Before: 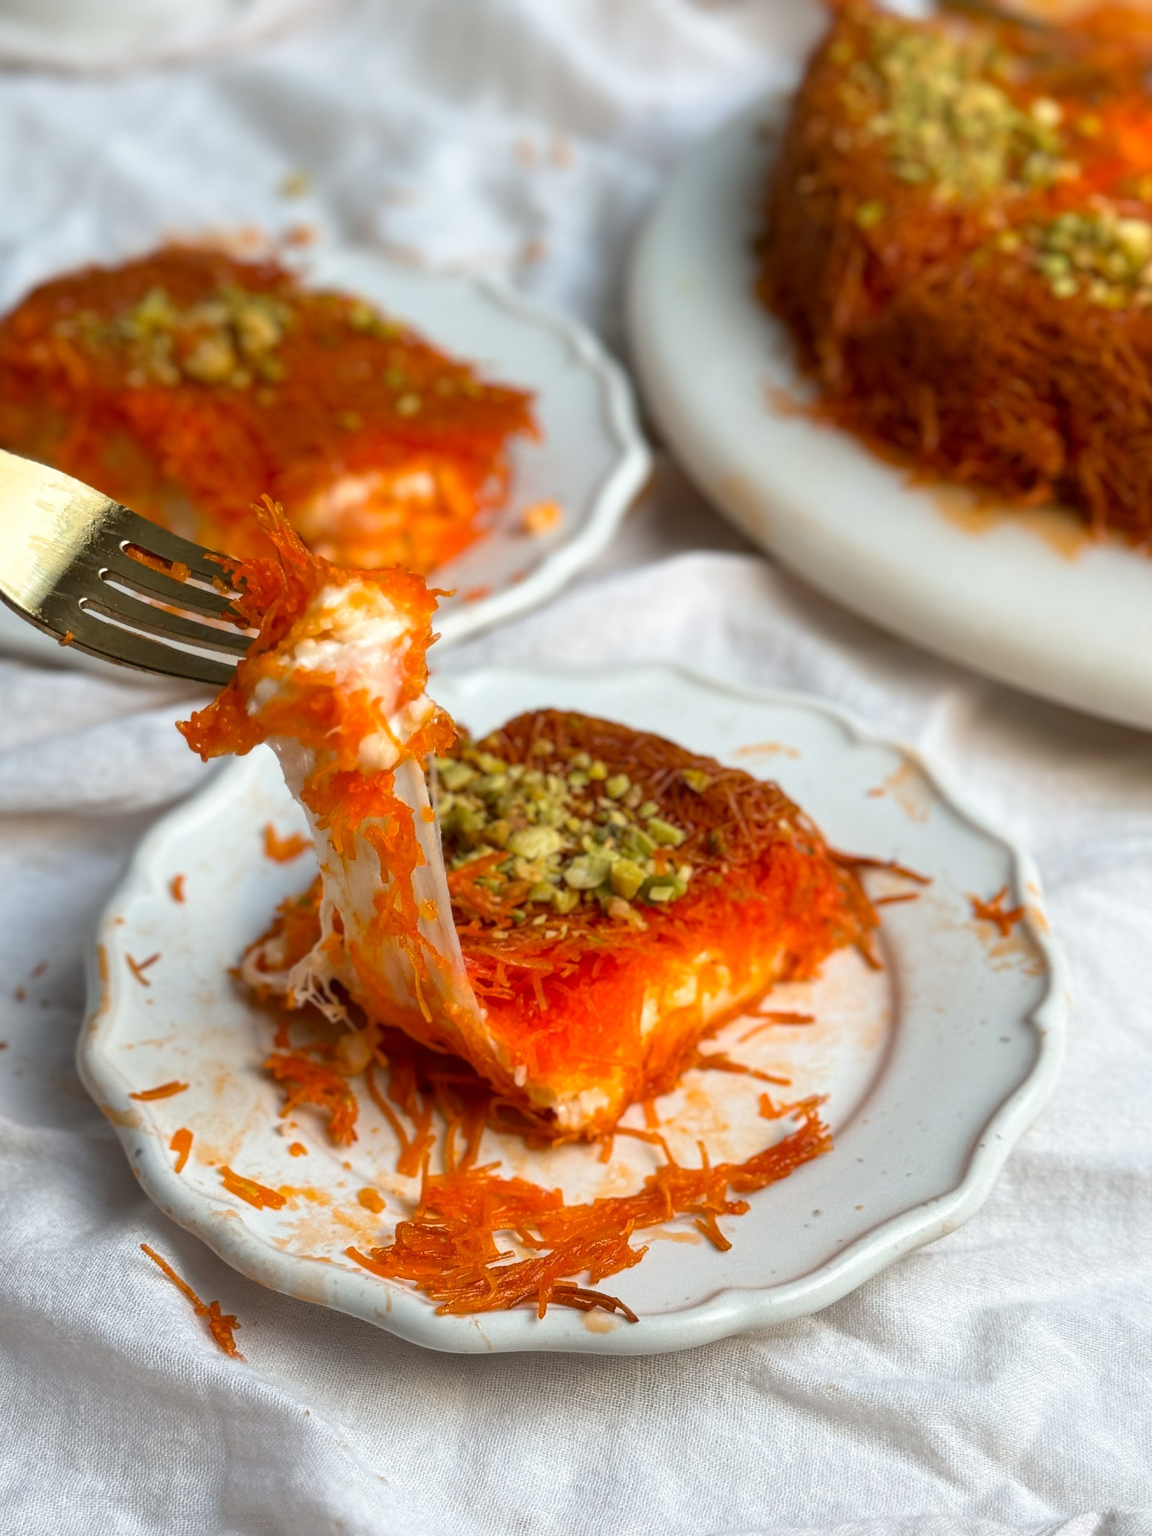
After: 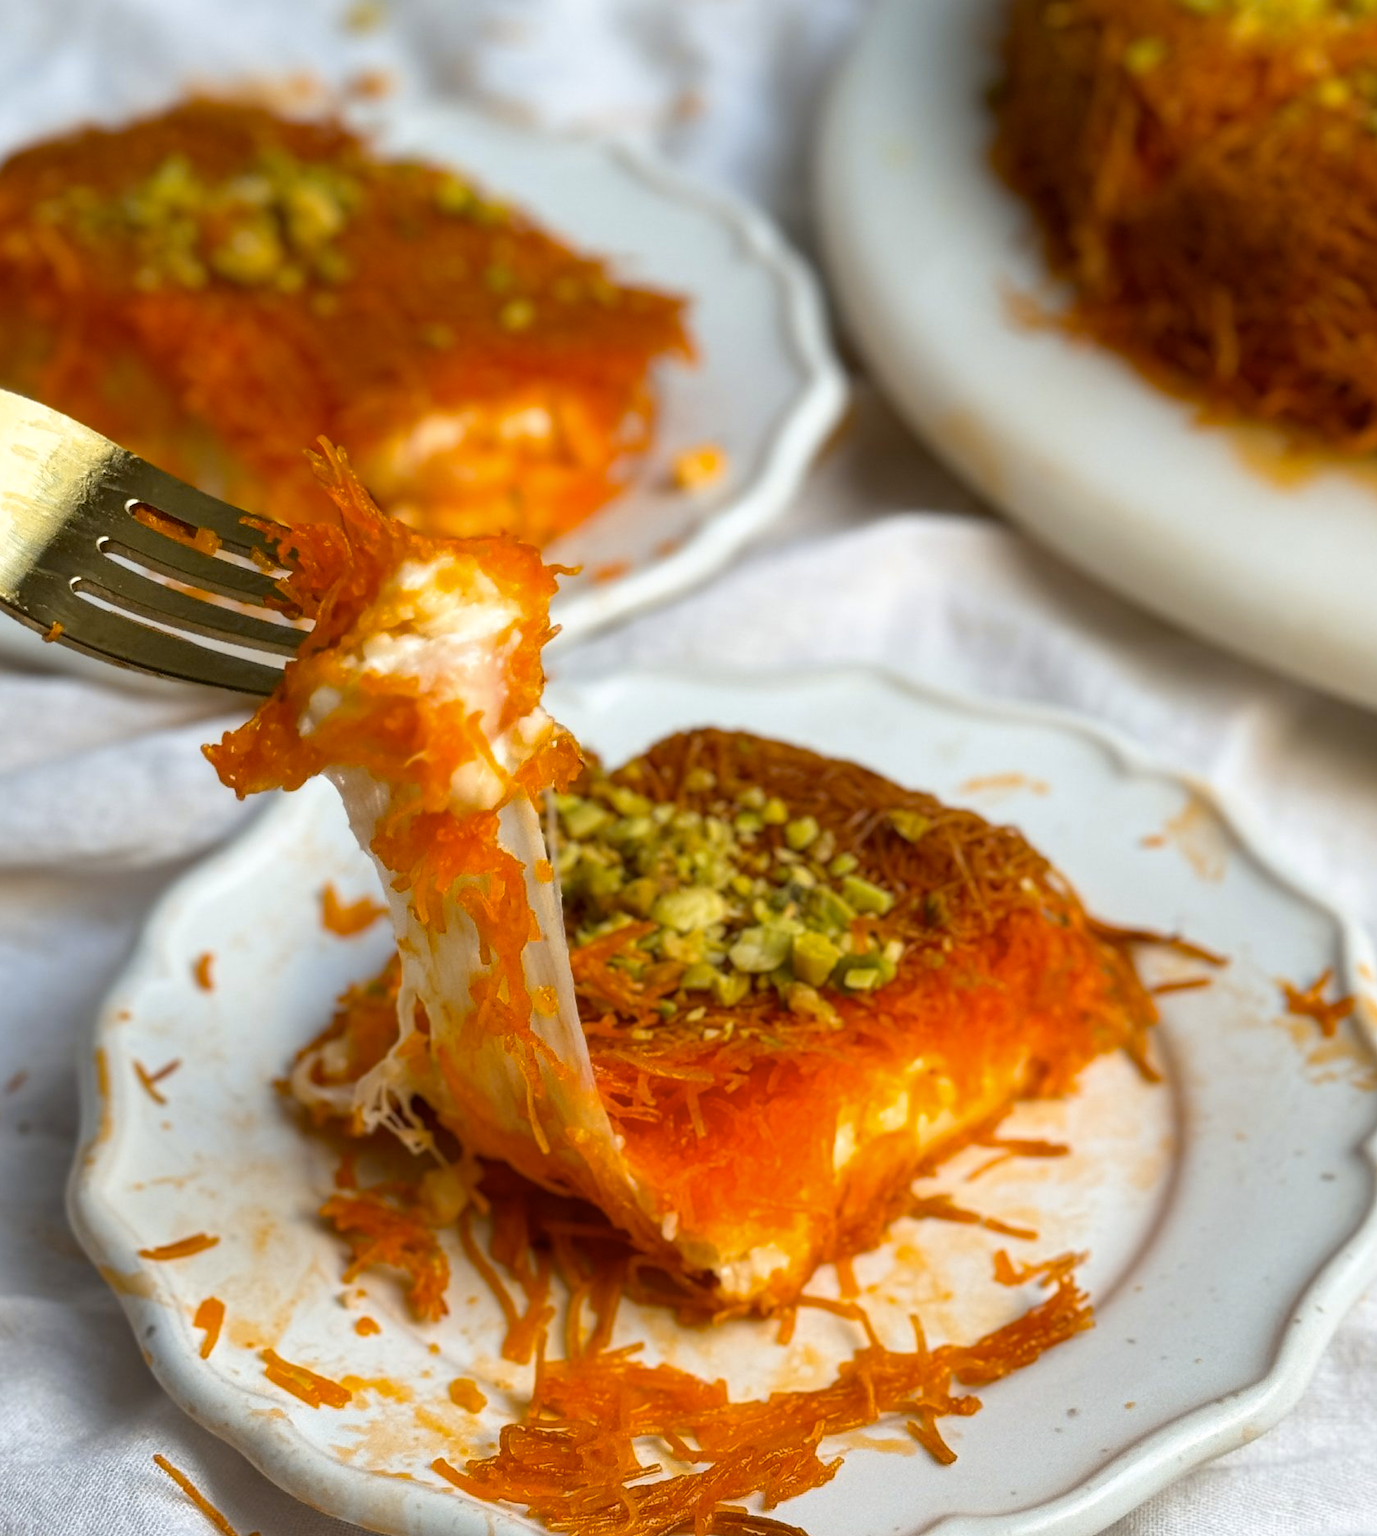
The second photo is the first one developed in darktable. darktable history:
color contrast: green-magenta contrast 0.85, blue-yellow contrast 1.25, unbound 0
crop and rotate: left 2.425%, top 11.305%, right 9.6%, bottom 15.08%
